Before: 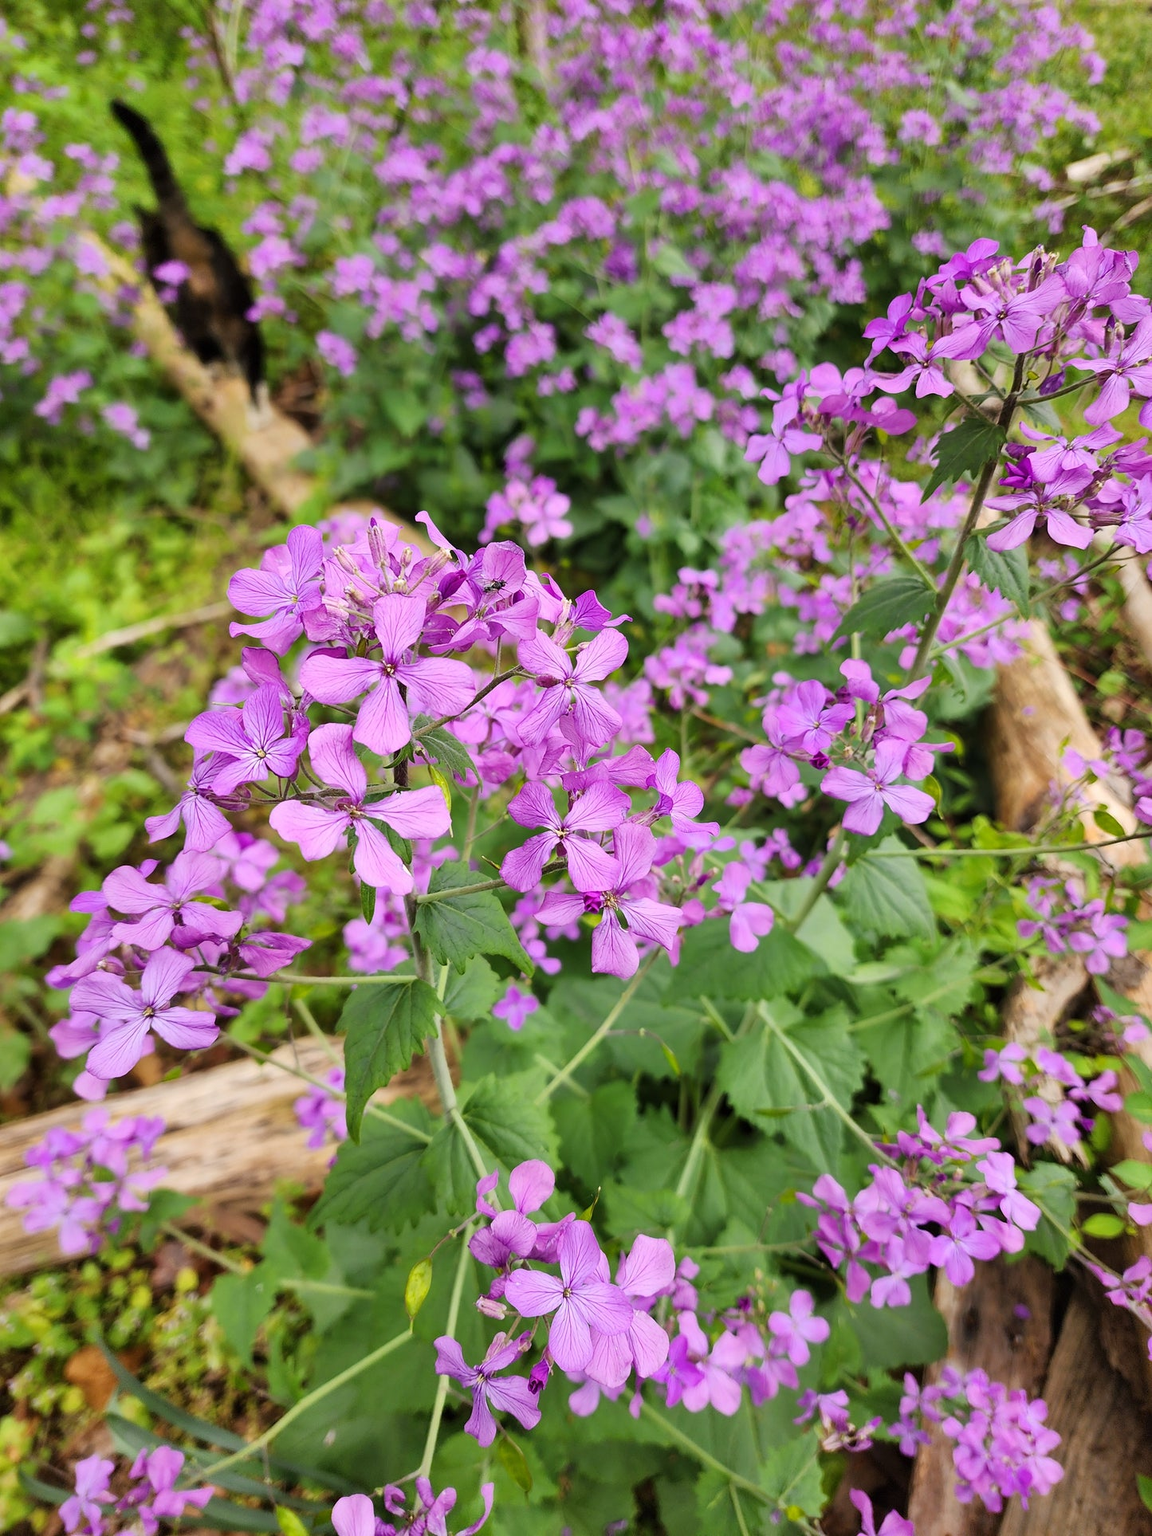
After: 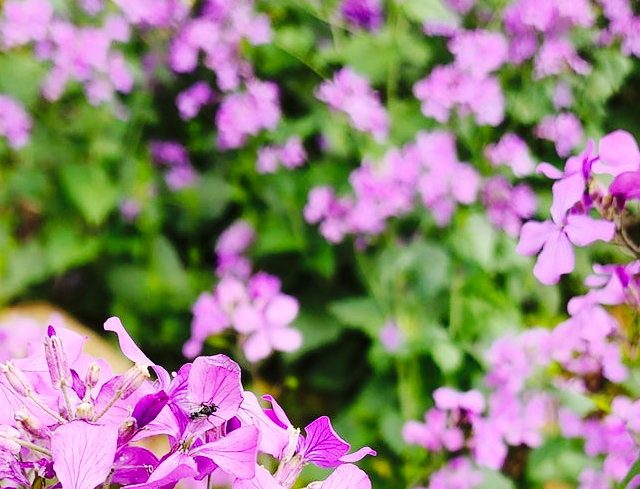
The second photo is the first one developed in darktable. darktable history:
base curve: curves: ch0 [(0, 0) (0.036, 0.025) (0.121, 0.166) (0.206, 0.329) (0.605, 0.79) (1, 1)], preserve colors none
crop: left 28.916%, top 16.834%, right 26.759%, bottom 57.778%
